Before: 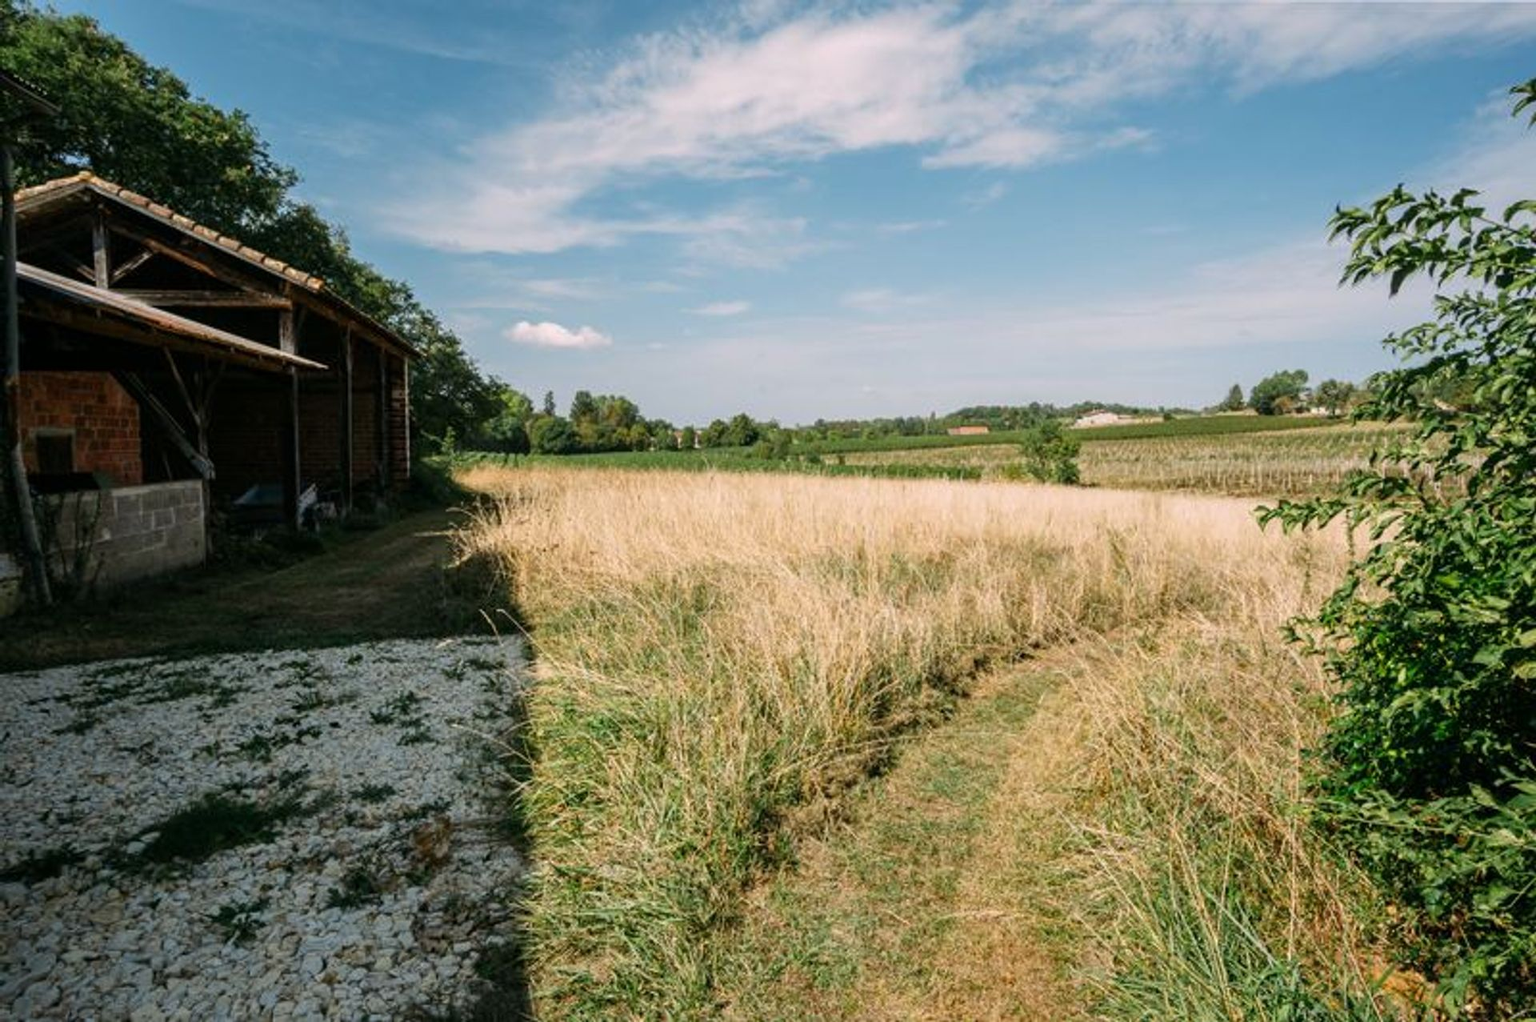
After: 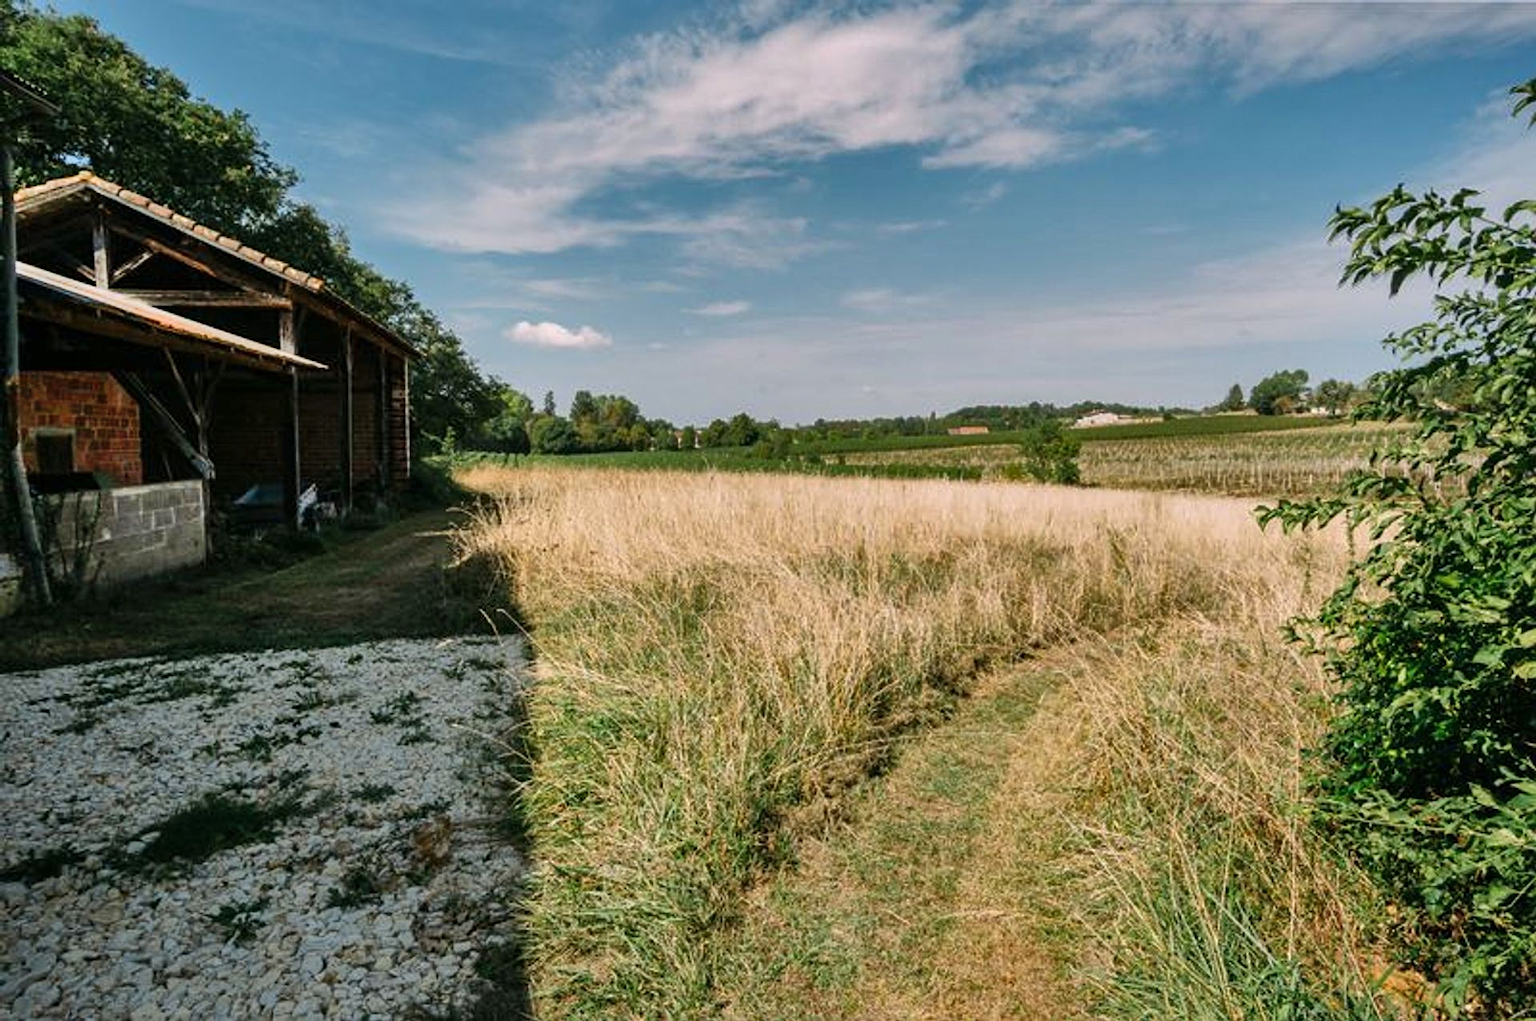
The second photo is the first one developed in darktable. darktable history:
sharpen: amount 0.2
shadows and highlights: white point adjustment 0.1, highlights -70, soften with gaussian
